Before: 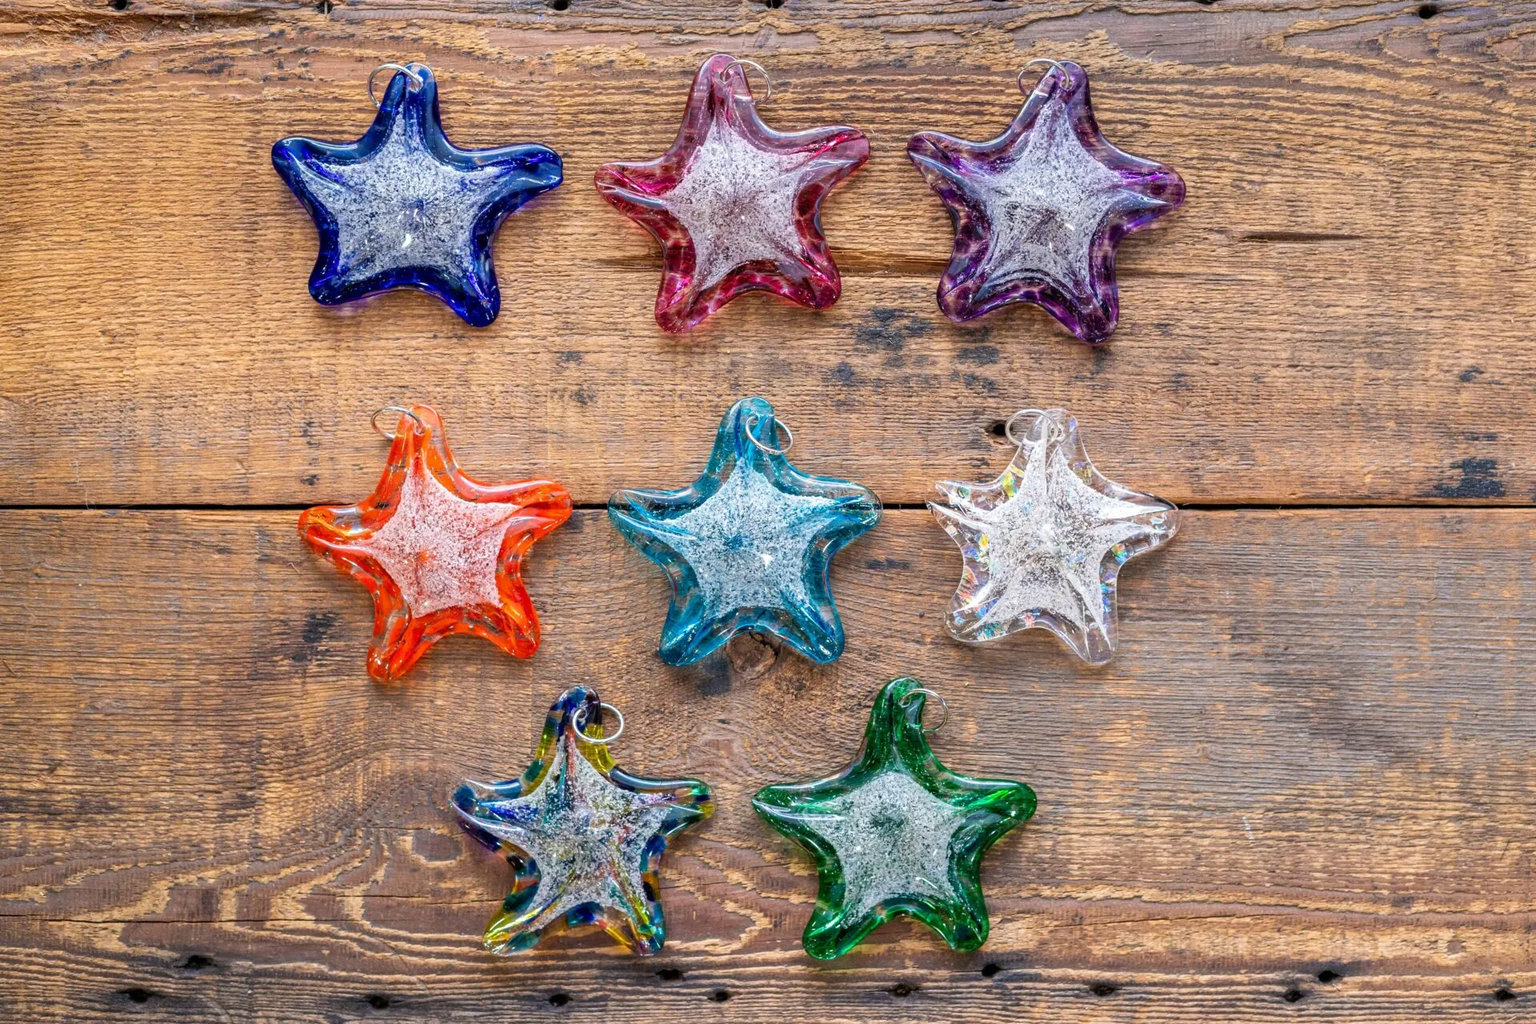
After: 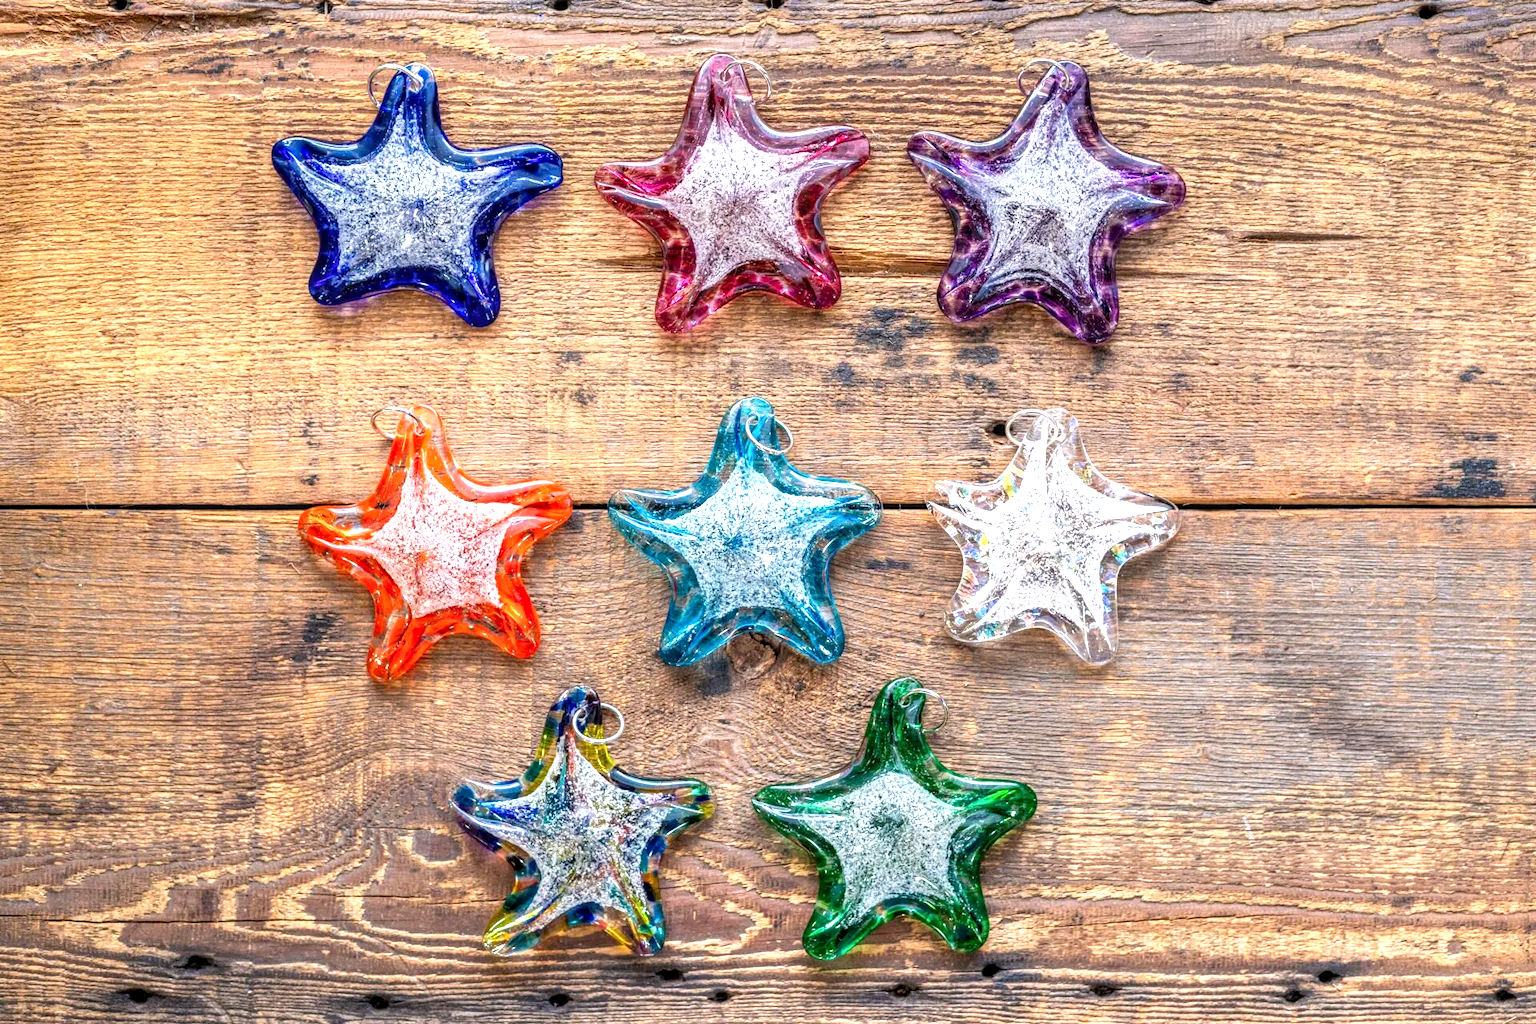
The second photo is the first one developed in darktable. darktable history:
local contrast: detail 130%
exposure: black level correction 0, exposure 0.699 EV, compensate exposure bias true, compensate highlight preservation false
